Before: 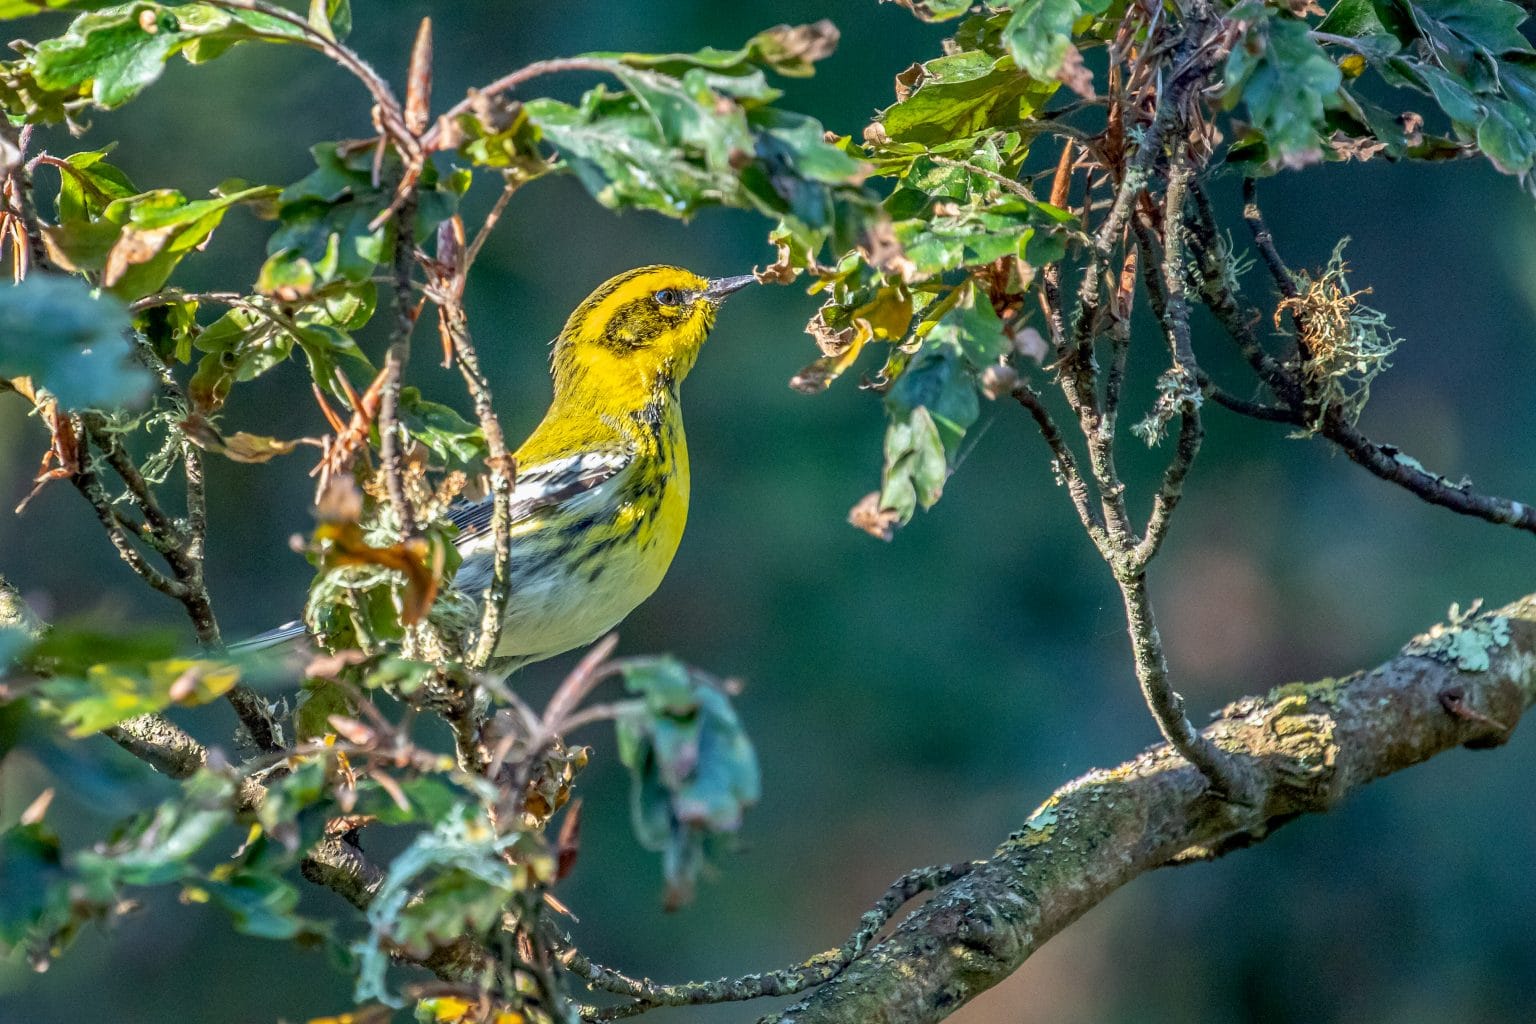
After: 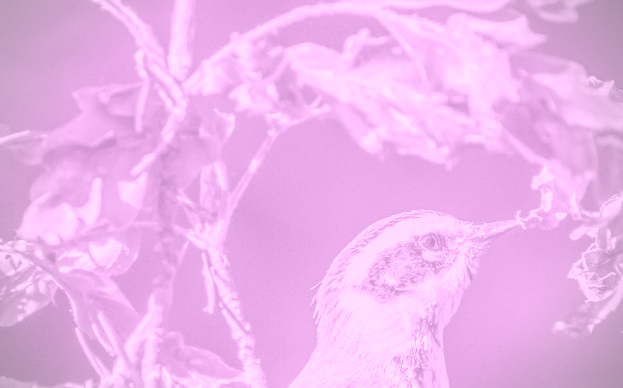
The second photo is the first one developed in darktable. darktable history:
crop: left 15.452%, top 5.459%, right 43.956%, bottom 56.62%
colorize: hue 331.2°, saturation 75%, source mix 30.28%, lightness 70.52%, version 1
vignetting: width/height ratio 1.094
tone equalizer: on, module defaults
